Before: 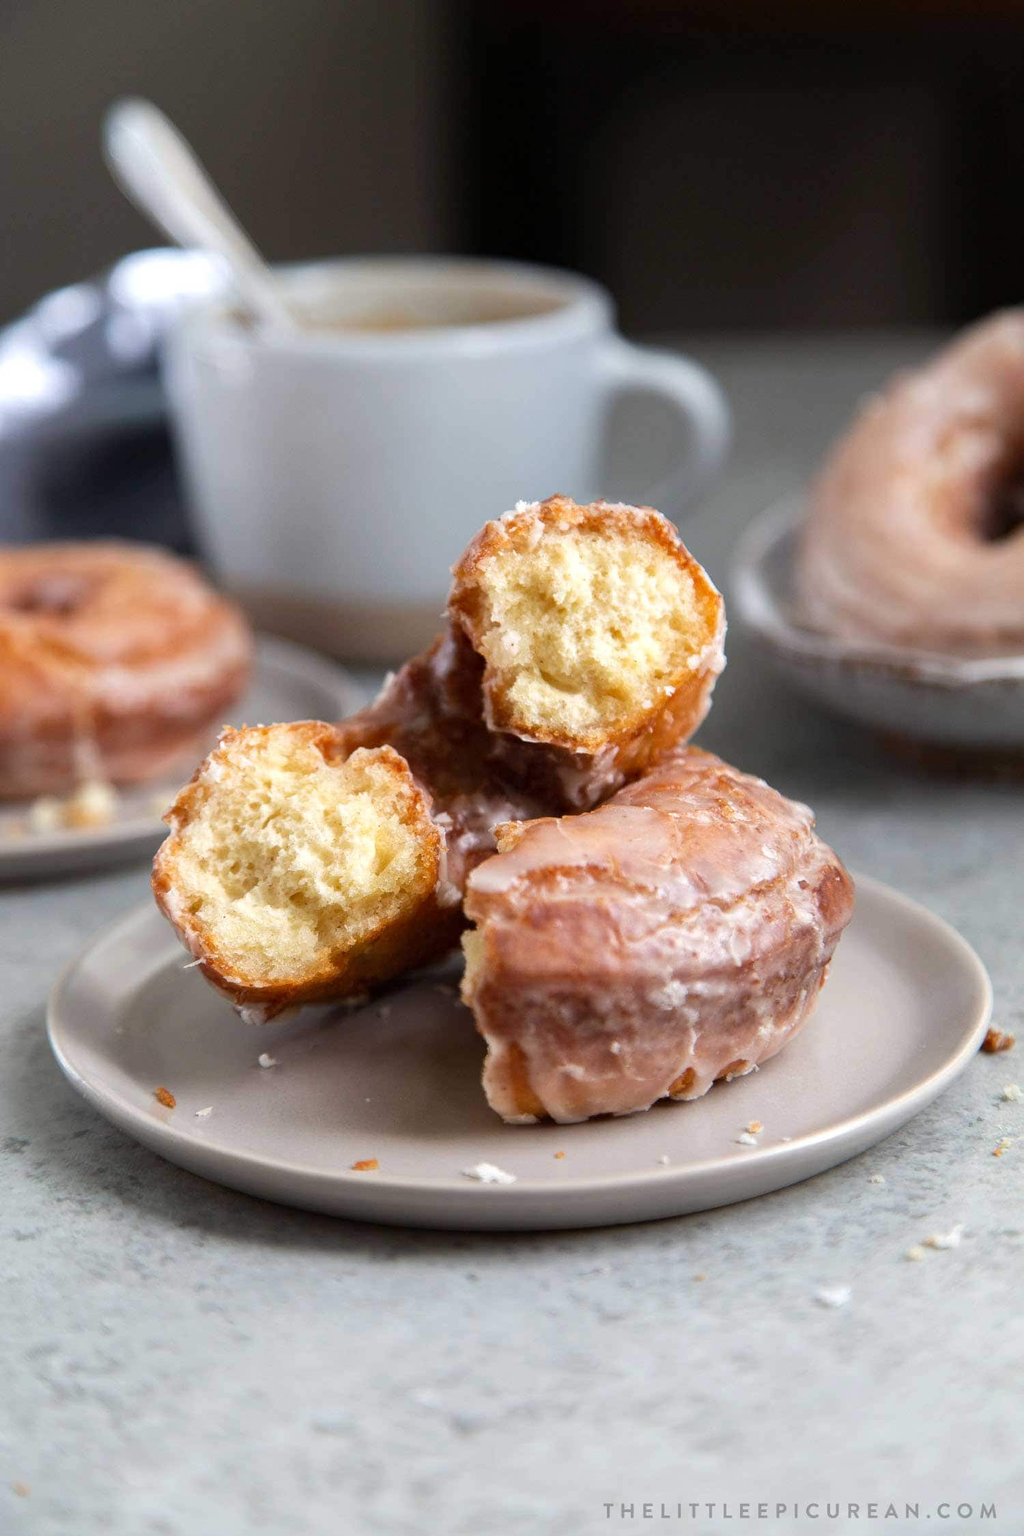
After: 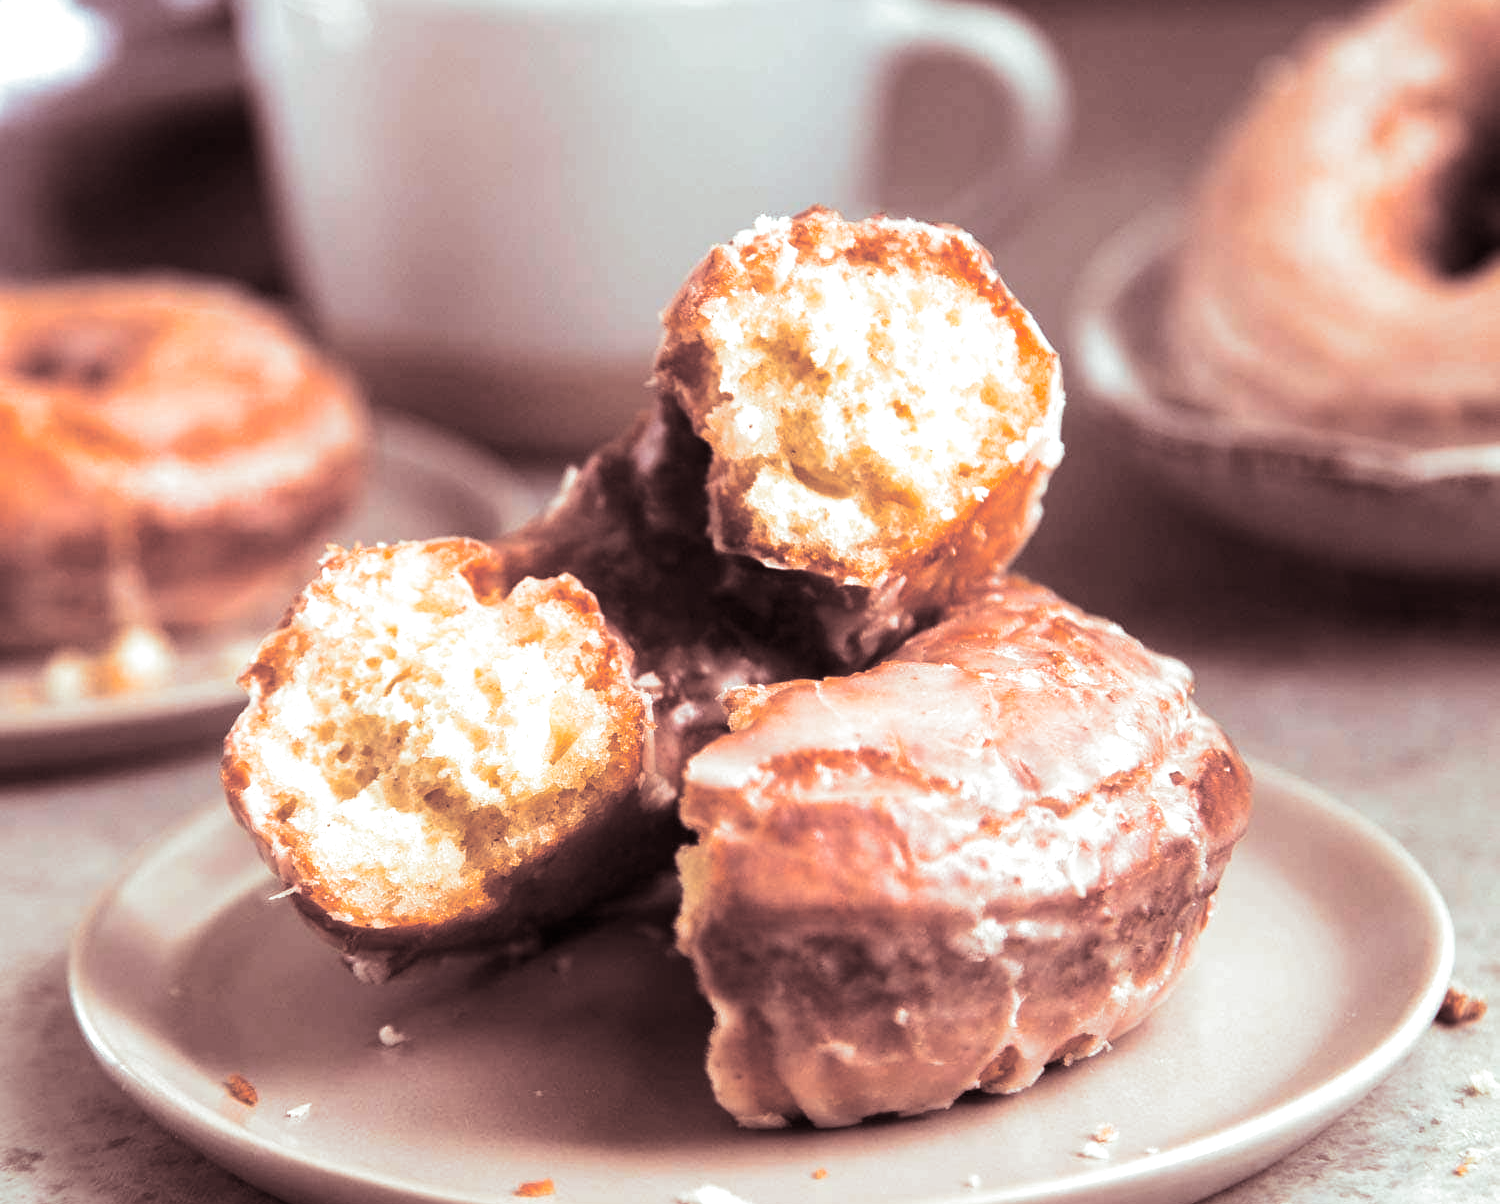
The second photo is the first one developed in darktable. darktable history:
white balance: red 1.127, blue 0.943
tone equalizer: -8 EV -0.417 EV, -7 EV -0.389 EV, -6 EV -0.333 EV, -5 EV -0.222 EV, -3 EV 0.222 EV, -2 EV 0.333 EV, -1 EV 0.389 EV, +0 EV 0.417 EV, edges refinement/feathering 500, mask exposure compensation -1.57 EV, preserve details no
split-toning: shadows › saturation 0.3, highlights › hue 180°, highlights › saturation 0.3, compress 0%
crop and rotate: top 23.043%, bottom 23.437%
